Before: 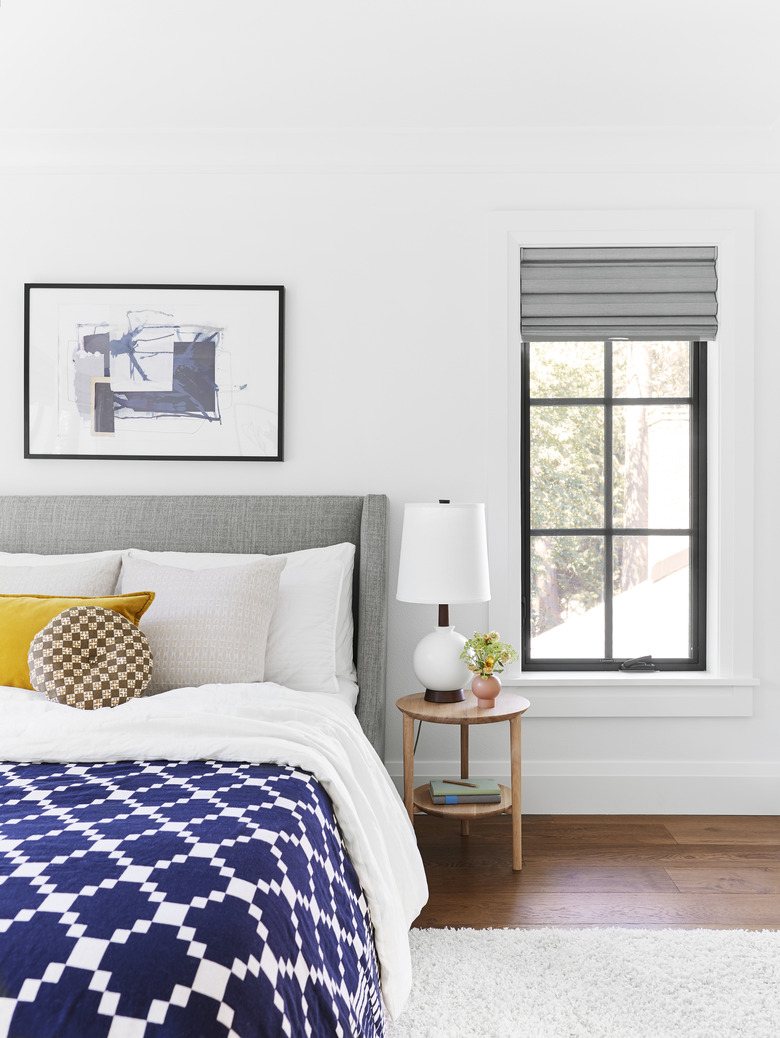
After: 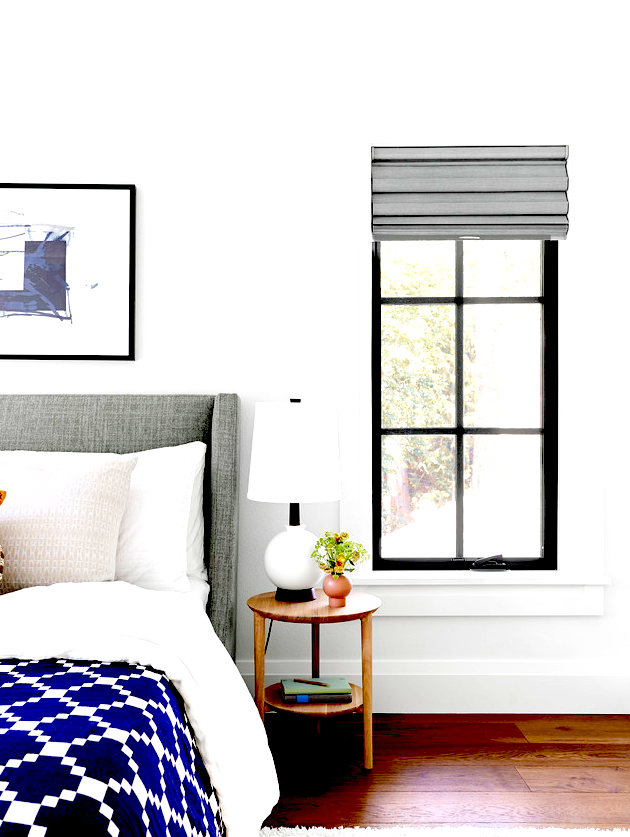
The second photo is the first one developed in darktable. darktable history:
crop: left 19.138%, top 9.779%, right 0.001%, bottom 9.575%
color zones: curves: ch0 [(0.018, 0.548) (0.224, 0.64) (0.425, 0.447) (0.675, 0.575) (0.732, 0.579)]; ch1 [(0.066, 0.487) (0.25, 0.5) (0.404, 0.43) (0.75, 0.421) (0.956, 0.421)]; ch2 [(0.044, 0.561) (0.215, 0.465) (0.399, 0.544) (0.465, 0.548) (0.614, 0.447) (0.724, 0.43) (0.882, 0.623) (0.956, 0.632)], mix -123.43%
exposure: black level correction 0.099, exposure -0.095 EV, compensate exposure bias true, compensate highlight preservation false
tone equalizer: -8 EV -0.722 EV, -7 EV -0.707 EV, -6 EV -0.624 EV, -5 EV -0.41 EV, -3 EV 0.39 EV, -2 EV 0.6 EV, -1 EV 0.7 EV, +0 EV 0.732 EV
